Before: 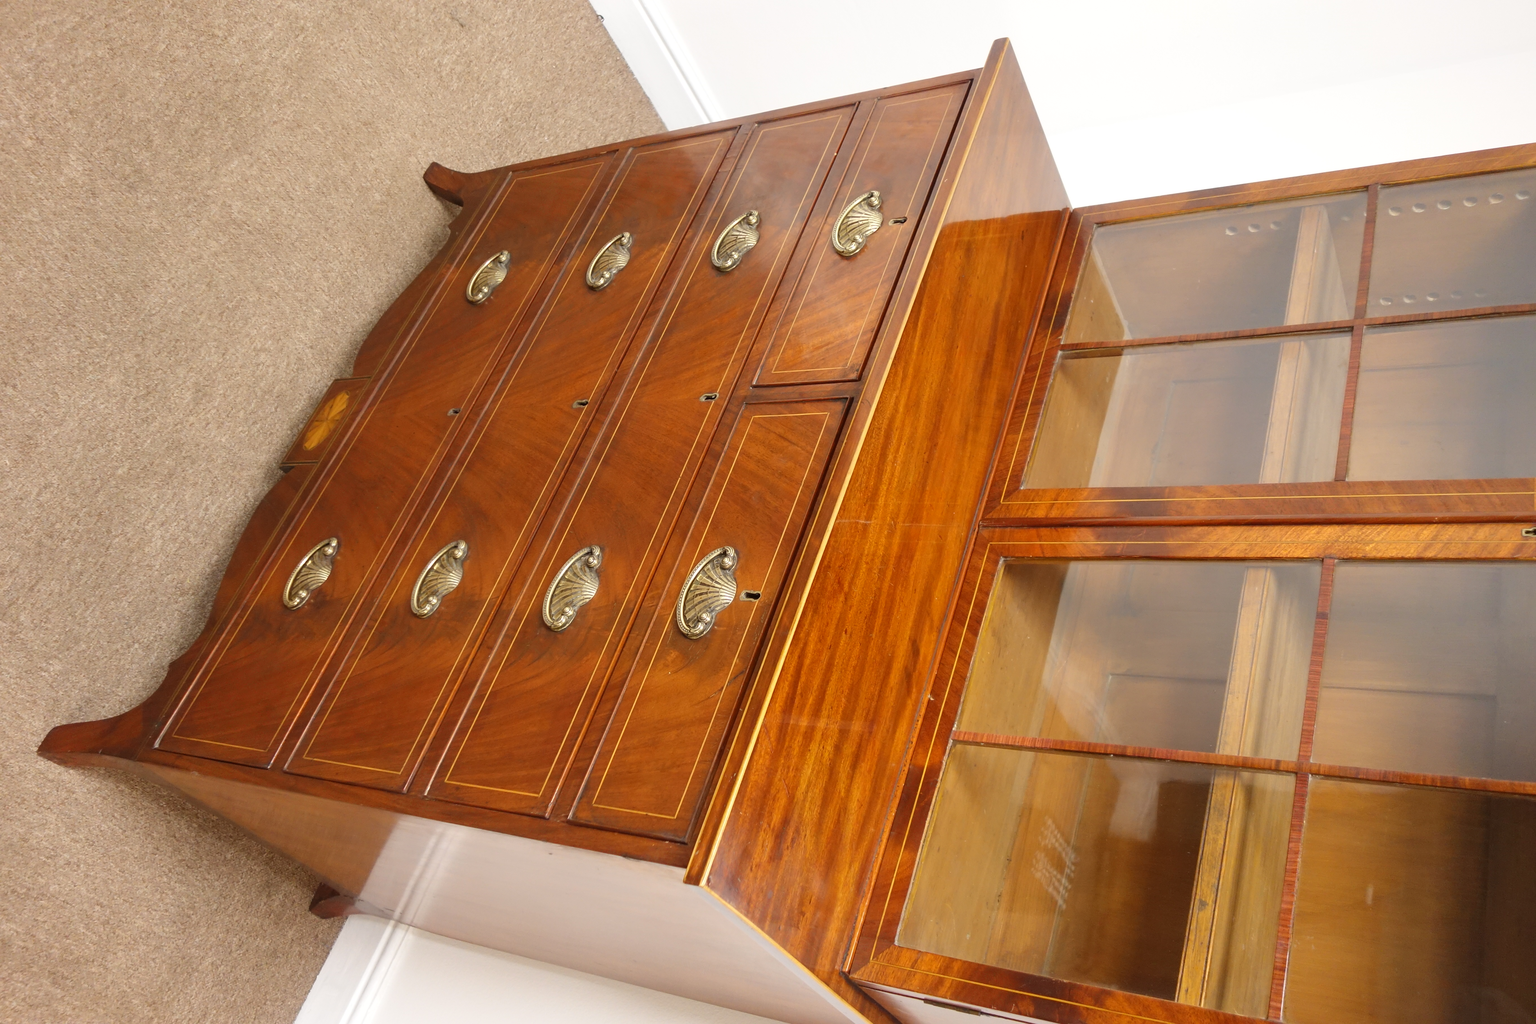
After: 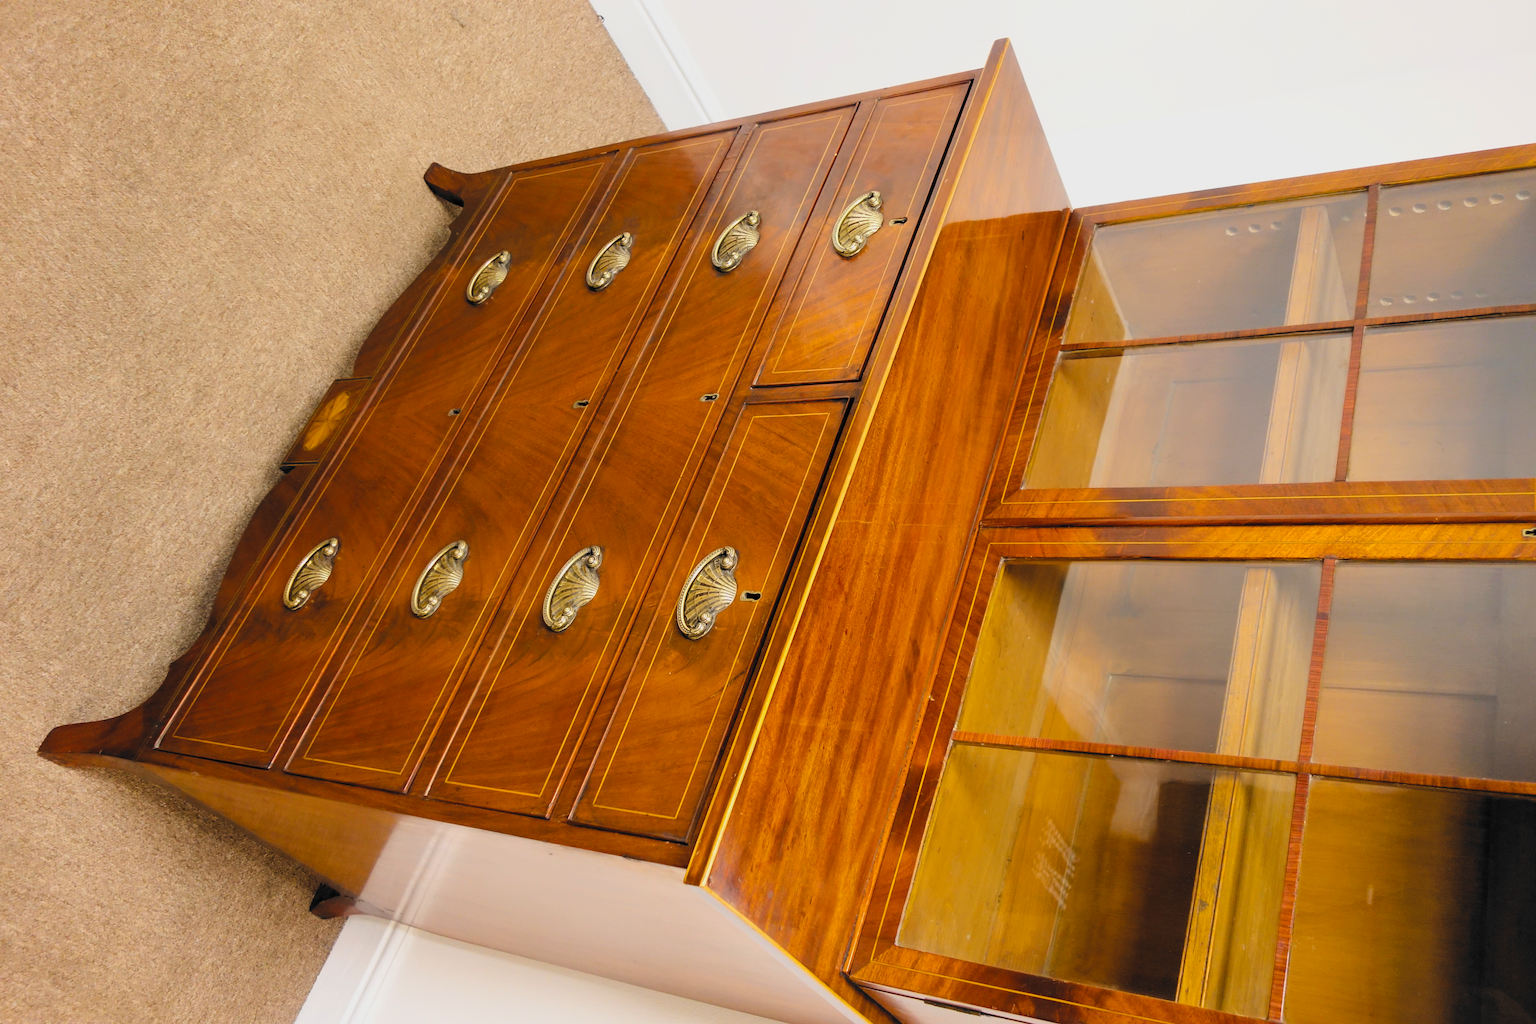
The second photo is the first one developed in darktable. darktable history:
color balance rgb: shadows lift › chroma 1.015%, shadows lift › hue 217.44°, power › hue 328.87°, perceptual saturation grading › global saturation 29.829%, global vibrance 20%
filmic rgb: black relative exposure -5.03 EV, white relative exposure 3.54 EV, hardness 3.19, contrast 1.298, highlights saturation mix -49.29%, color science v6 (2022)
